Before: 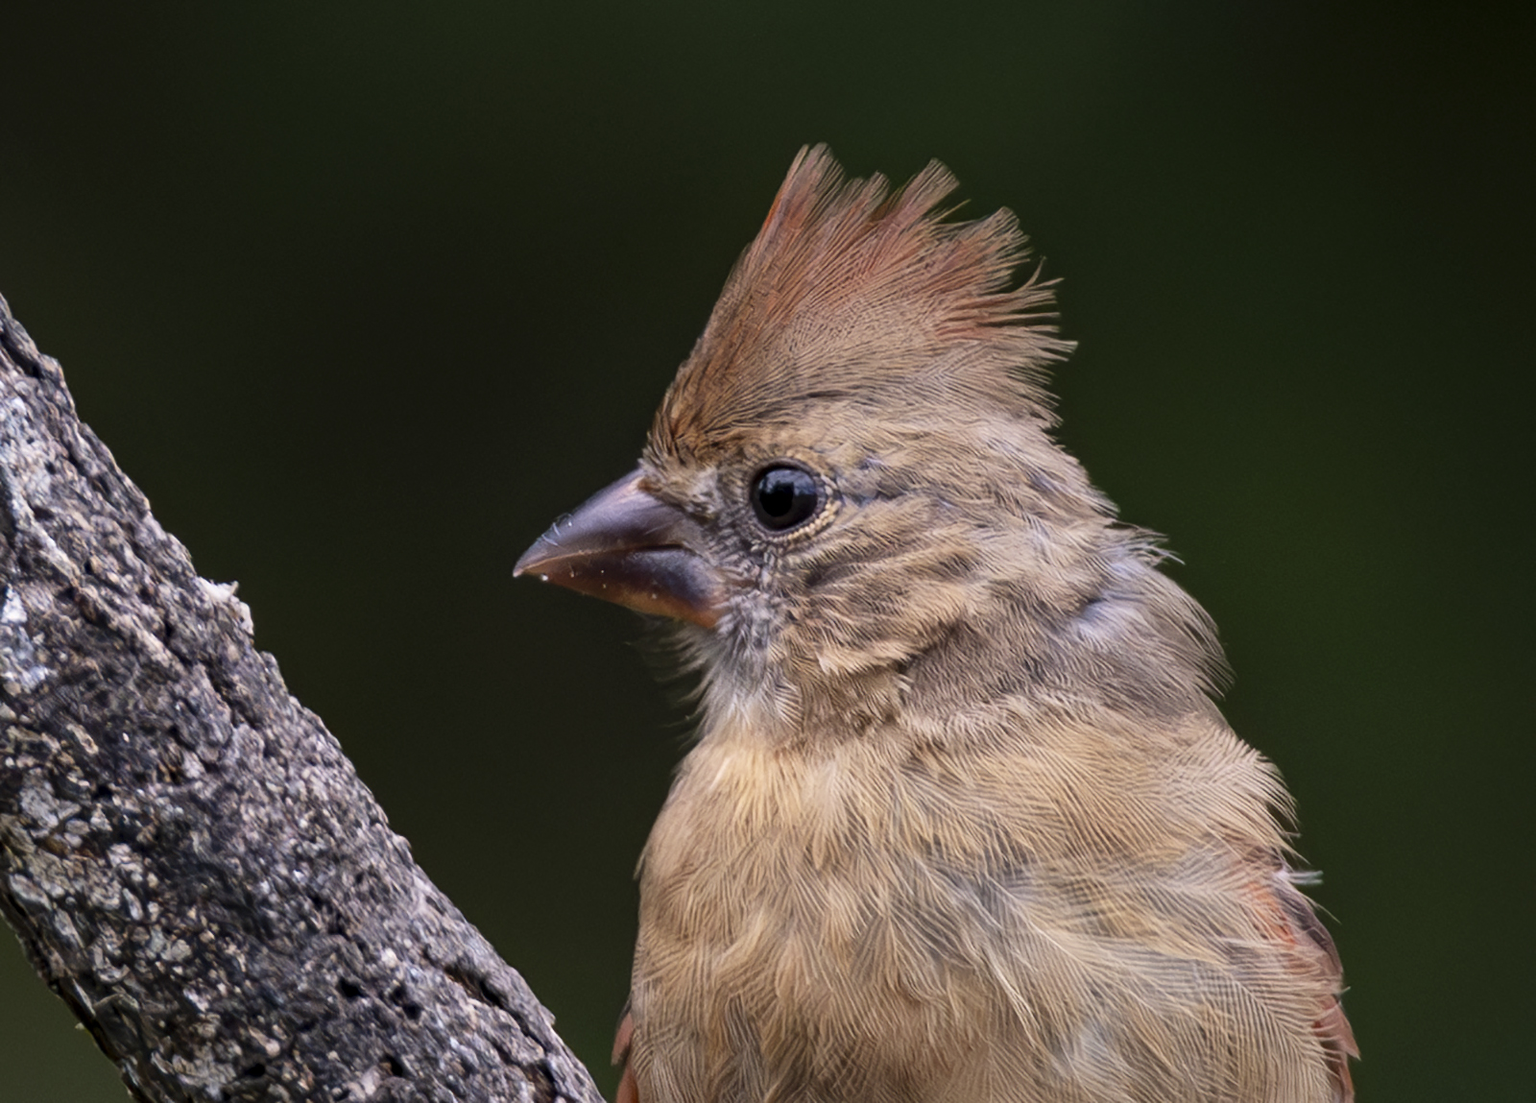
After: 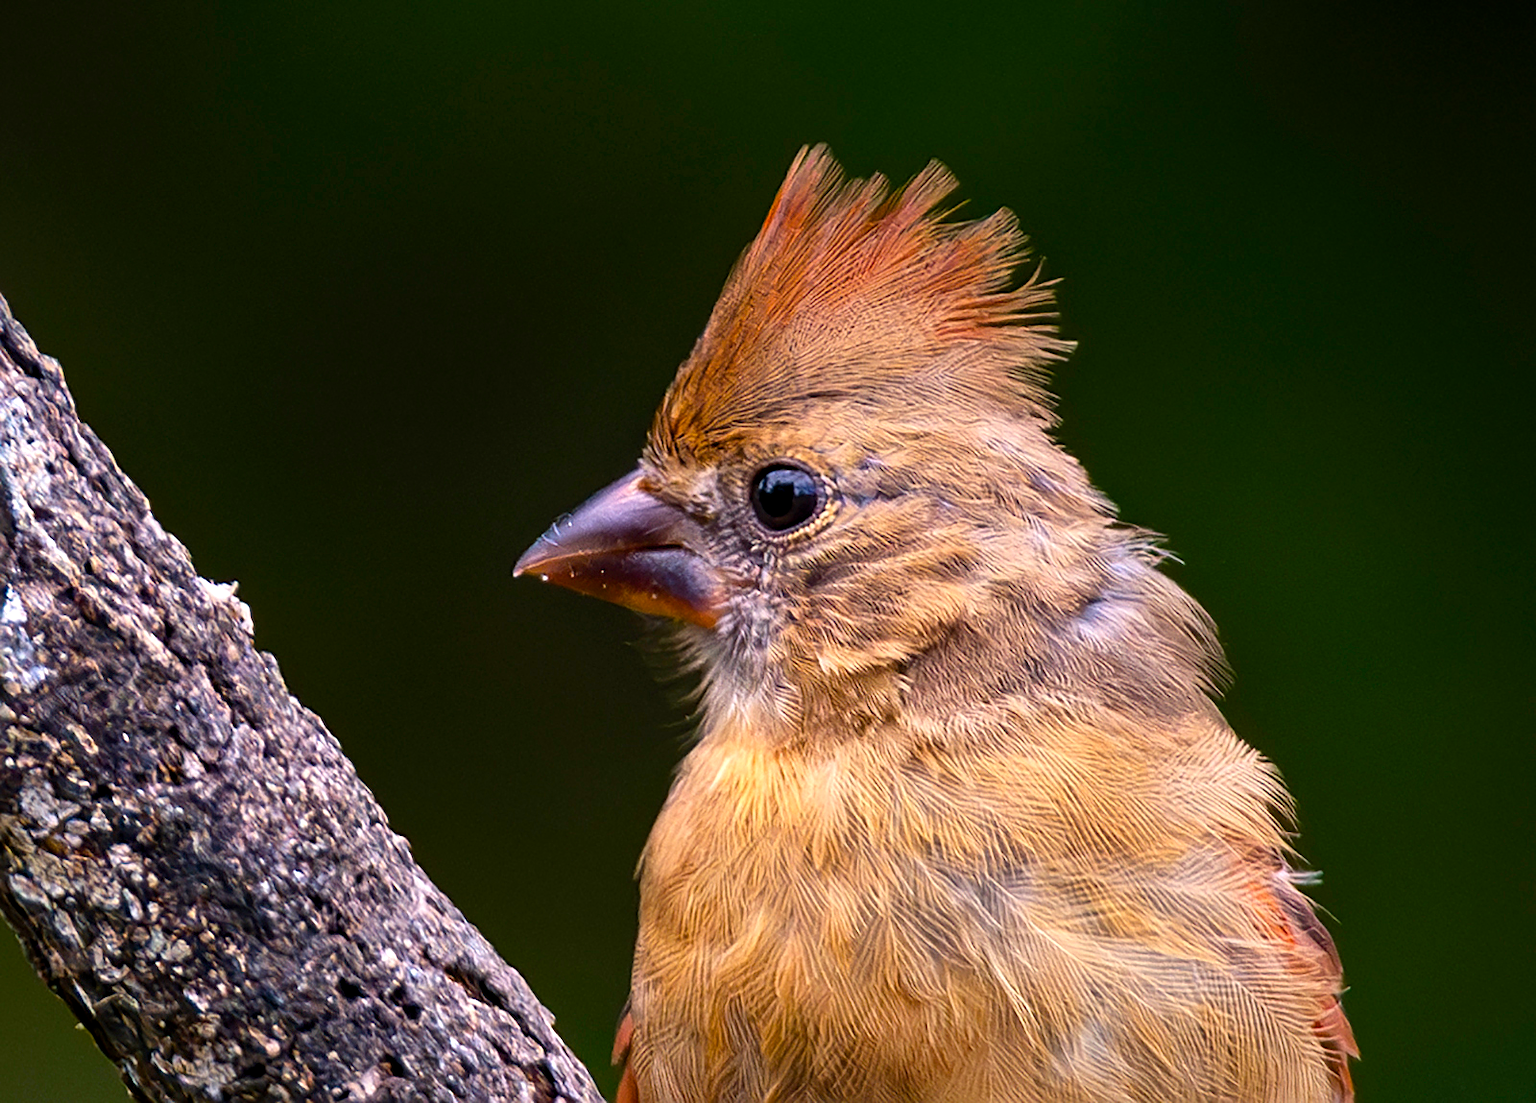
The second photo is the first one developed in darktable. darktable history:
sharpen: on, module defaults
color balance rgb: highlights gain › luminance 6.014%, highlights gain › chroma 1.202%, highlights gain › hue 91.65°, linear chroma grading › global chroma 15.353%, perceptual saturation grading › global saturation 36.513%, perceptual brilliance grading › global brilliance 9.757%, global vibrance 20%
